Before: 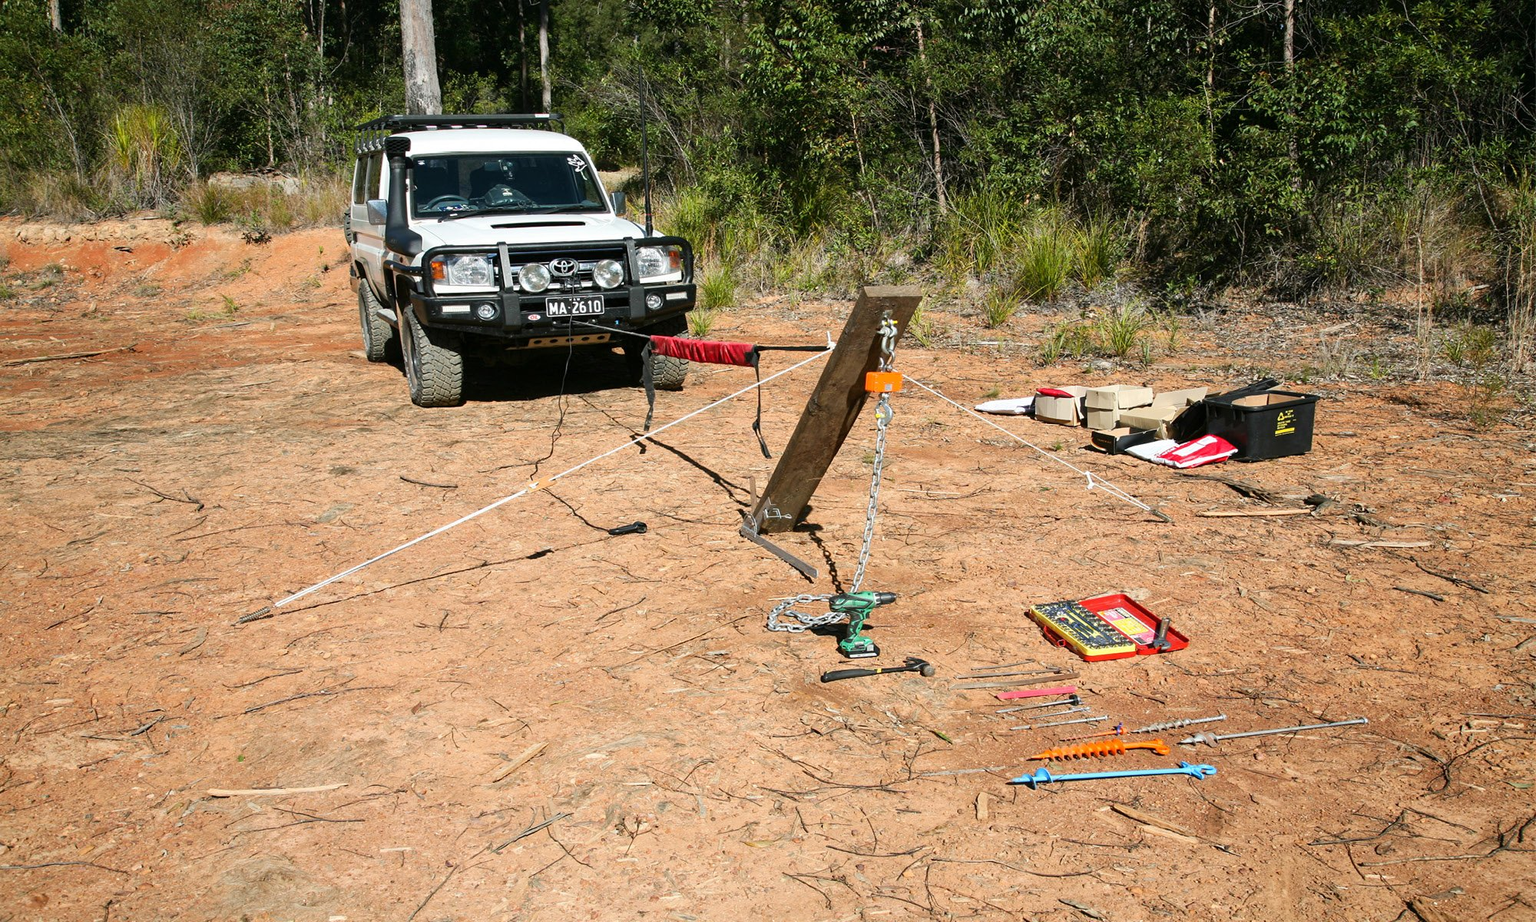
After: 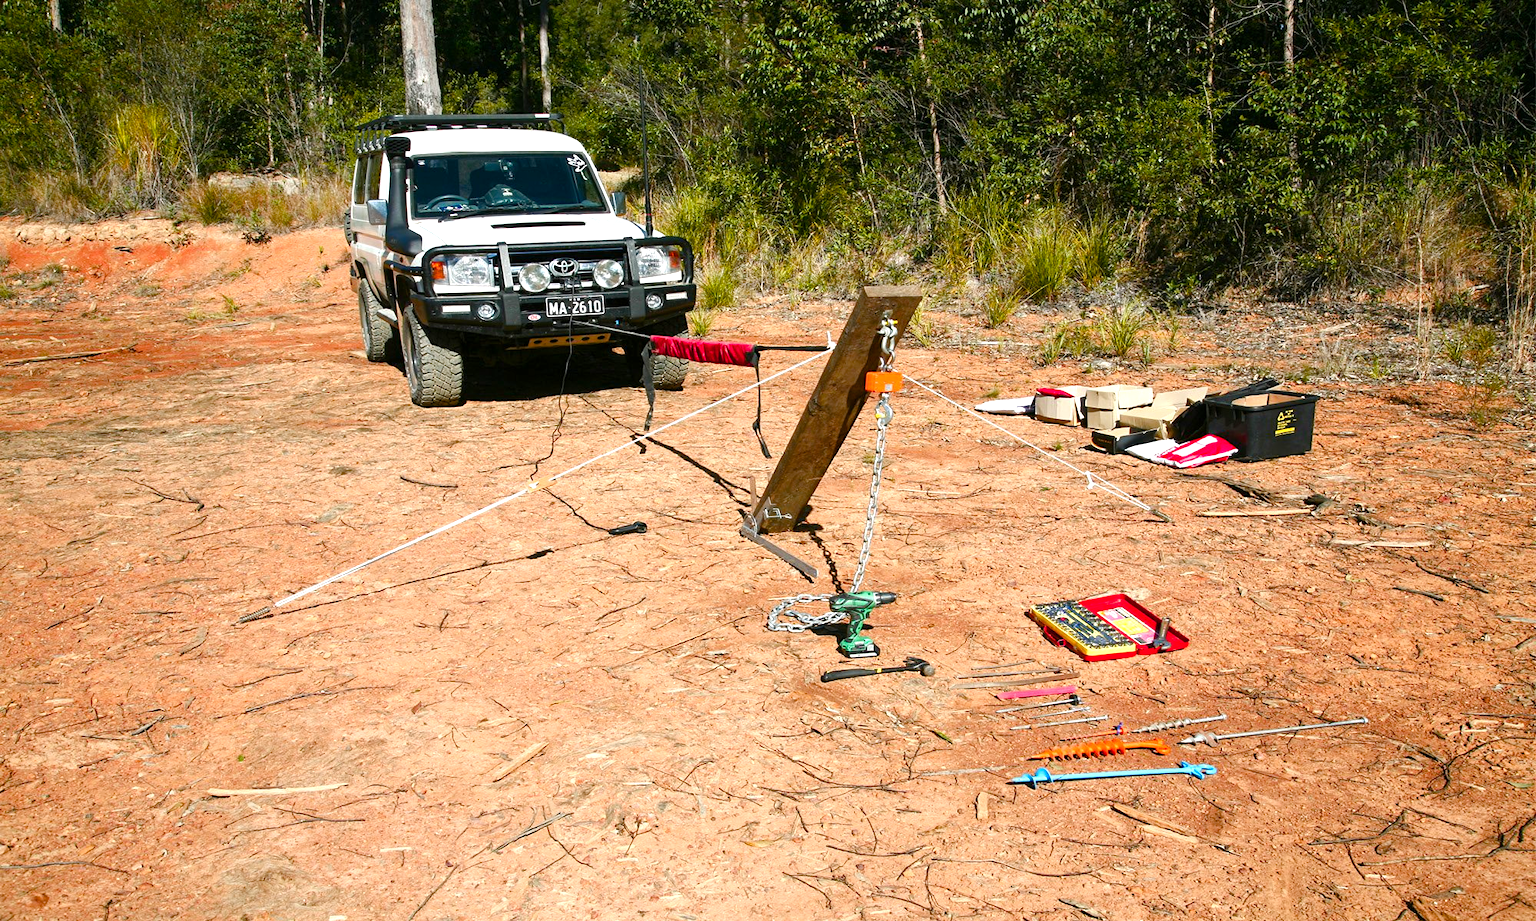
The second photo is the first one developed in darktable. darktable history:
color balance rgb: perceptual saturation grading › global saturation 20%, perceptual saturation grading › highlights -25.308%, perceptual saturation grading › shadows 50.274%, perceptual brilliance grading › global brilliance 11.926%
color zones: curves: ch0 [(0.826, 0.353)]; ch1 [(0.242, 0.647) (0.889, 0.342)]; ch2 [(0.246, 0.089) (0.969, 0.068)], mix -94.48%
